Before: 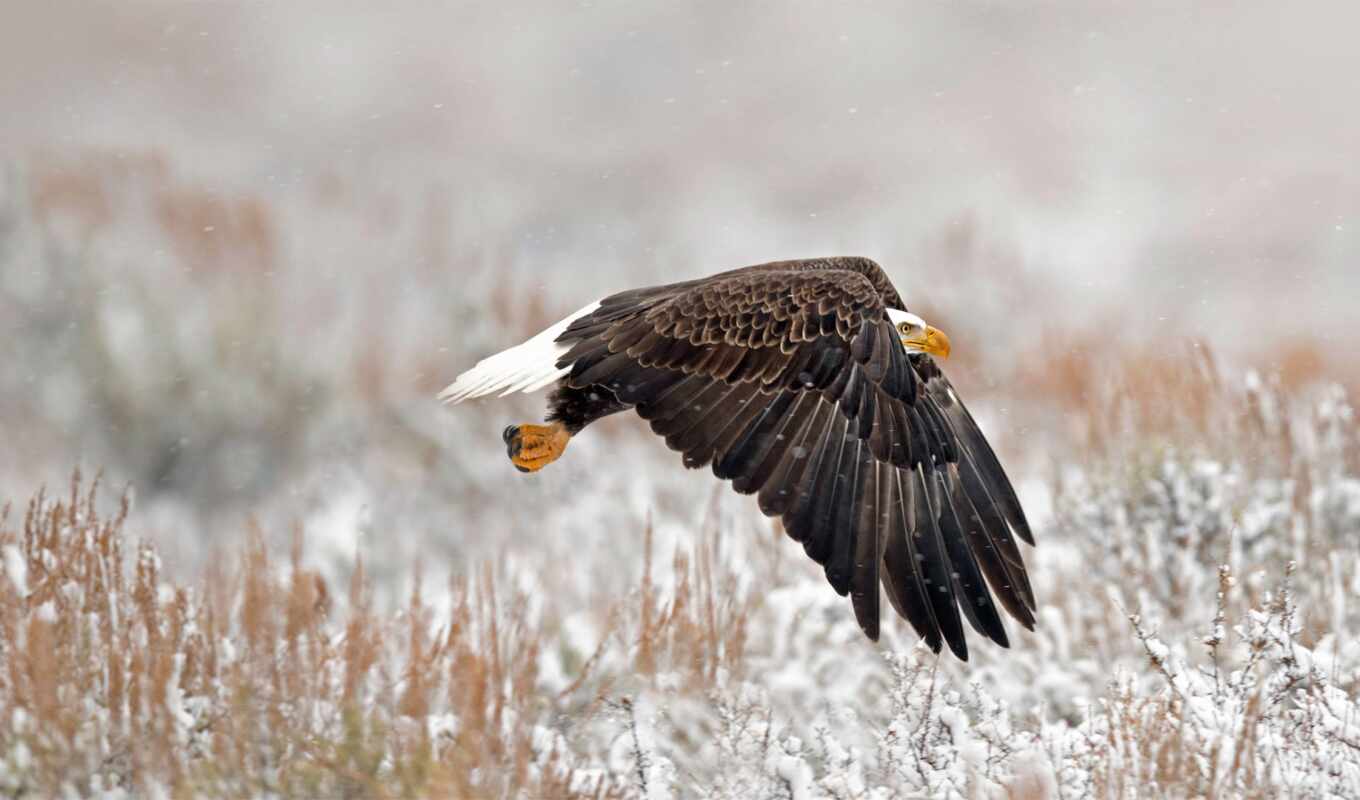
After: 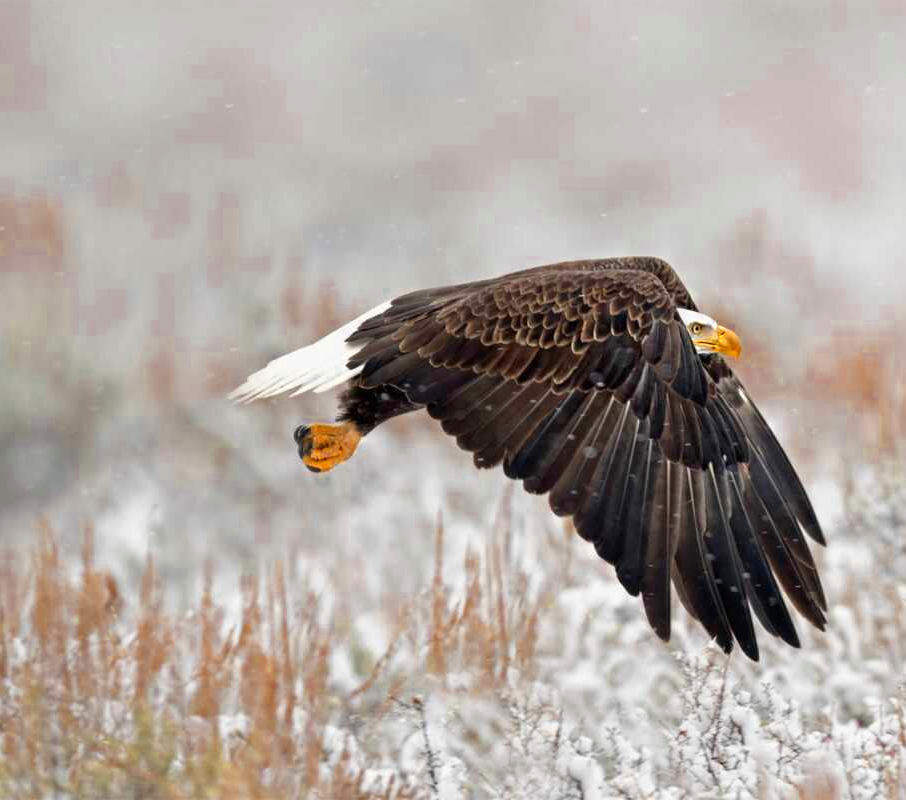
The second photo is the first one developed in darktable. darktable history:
crop: left 15.419%, right 17.914%
exposure: exposure -0.072 EV, compensate highlight preservation false
color zones: curves: ch0 [(0.004, 0.305) (0.261, 0.623) (0.389, 0.399) (0.708, 0.571) (0.947, 0.34)]; ch1 [(0.025, 0.645) (0.229, 0.584) (0.326, 0.551) (0.484, 0.262) (0.757, 0.643)]
